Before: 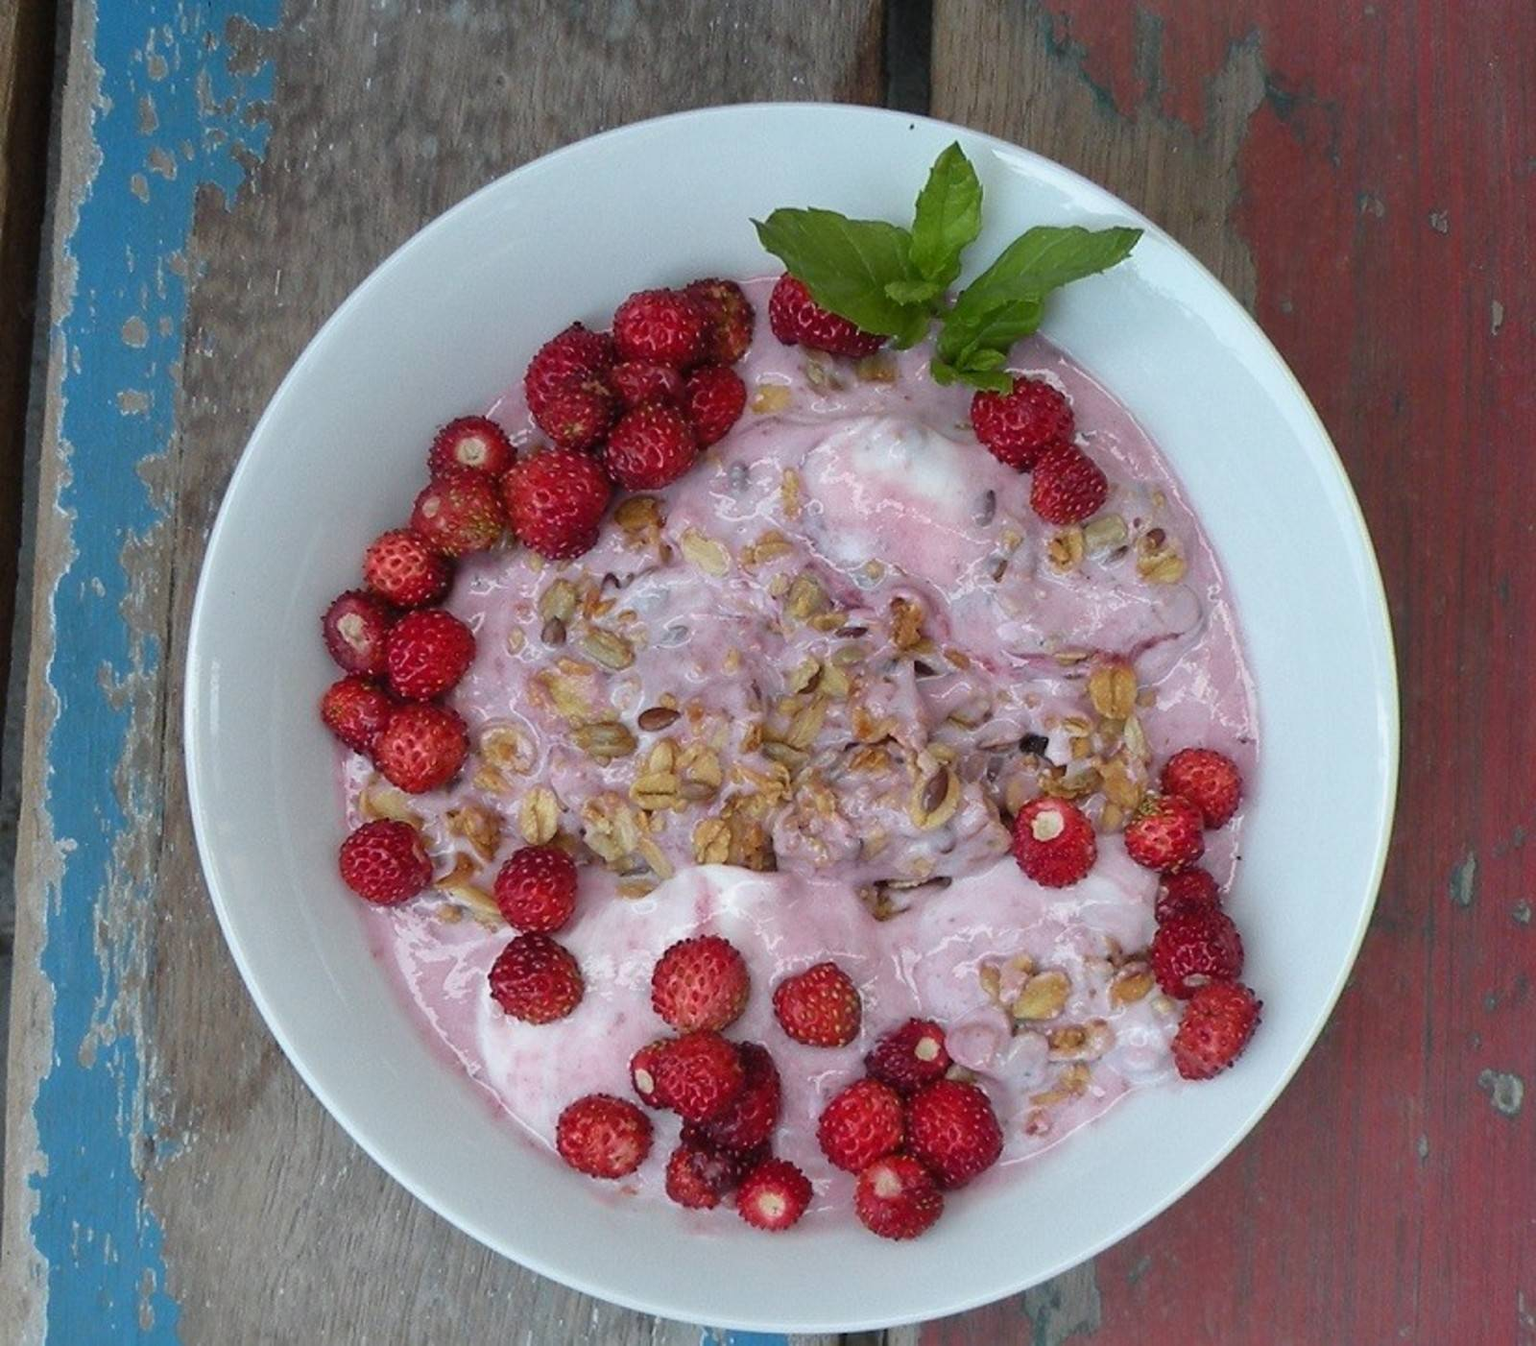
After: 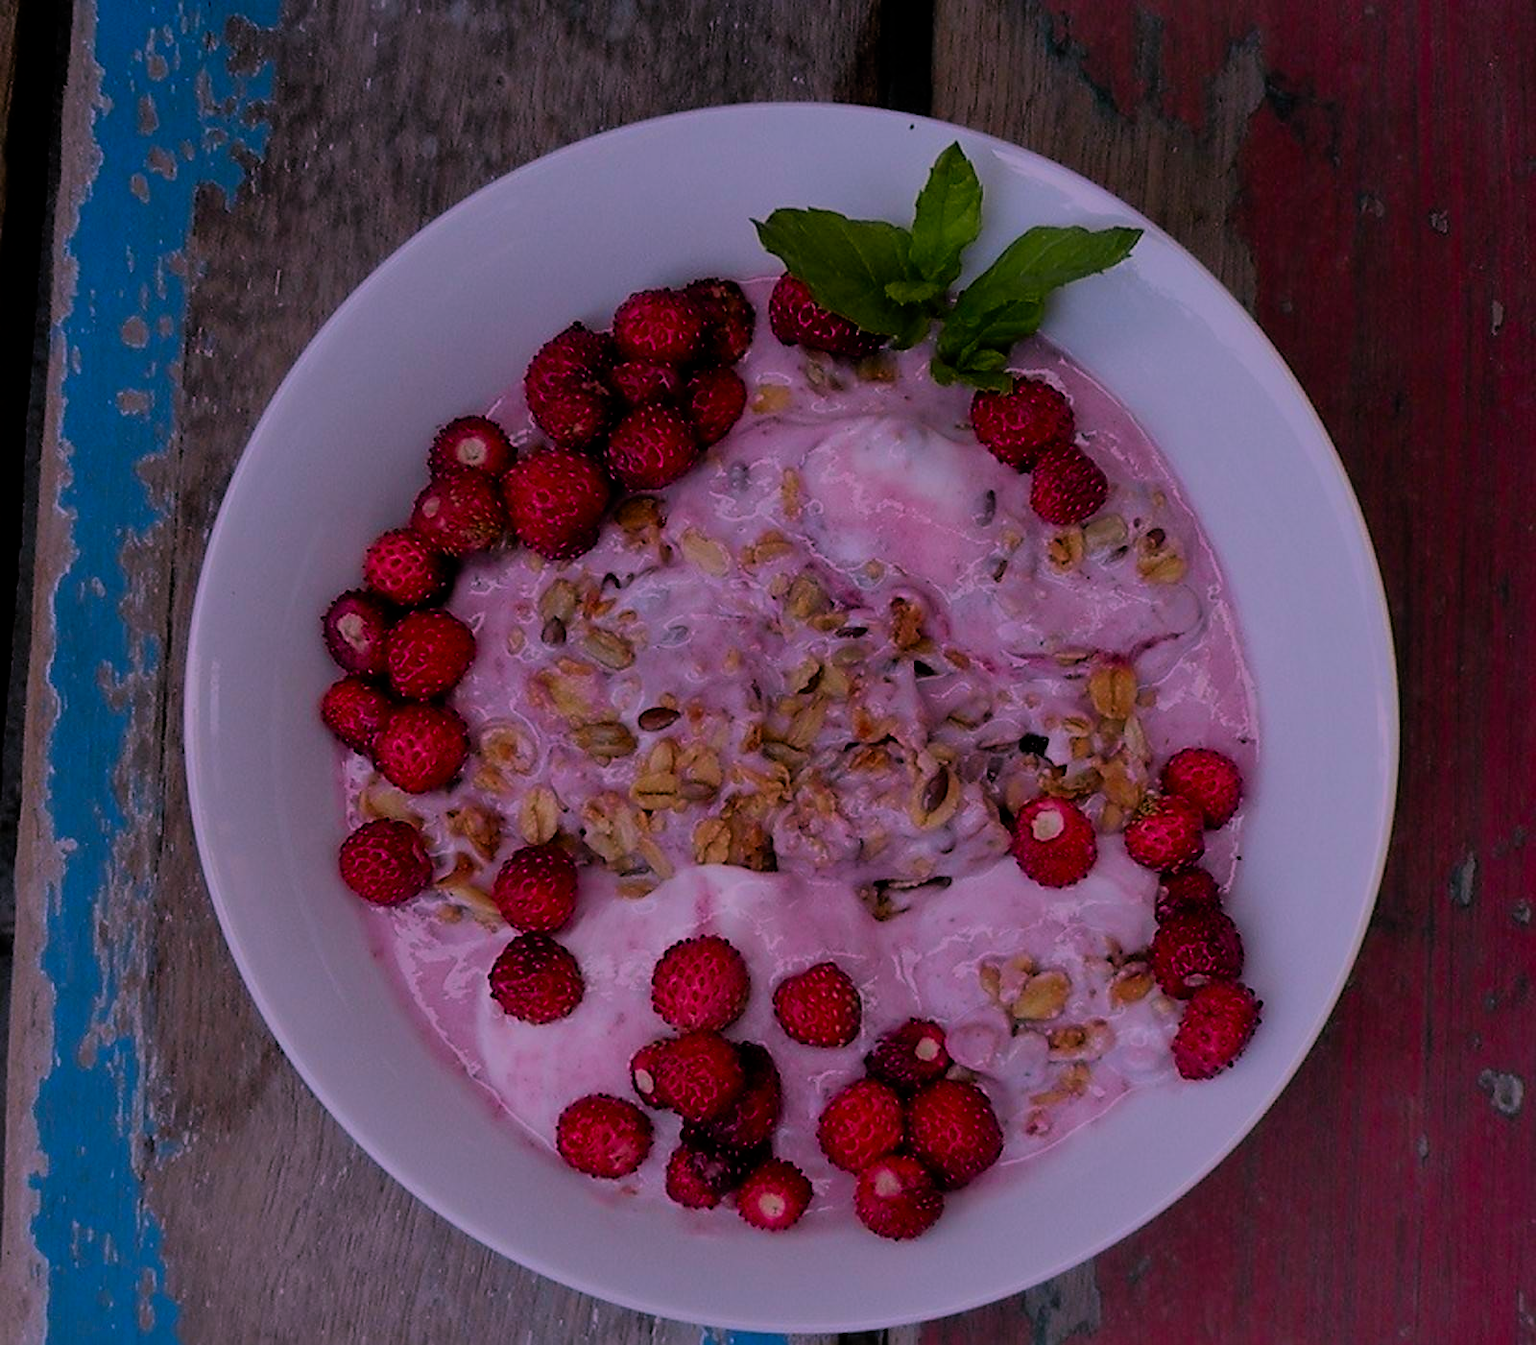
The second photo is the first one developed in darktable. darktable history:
filmic rgb: black relative exposure -7.61 EV, white relative exposure 4.62 EV, threshold 3.04 EV, target black luminance 0%, hardness 3.54, latitude 50.39%, contrast 1.033, highlights saturation mix 9.08%, shadows ↔ highlights balance -0.152%, enable highlight reconstruction true
color correction: highlights a* 19.49, highlights b* -11.93, saturation 1.65
exposure: exposure -1.395 EV, compensate highlight preservation false
sharpen: radius 1.827, amount 0.413, threshold 1.254
